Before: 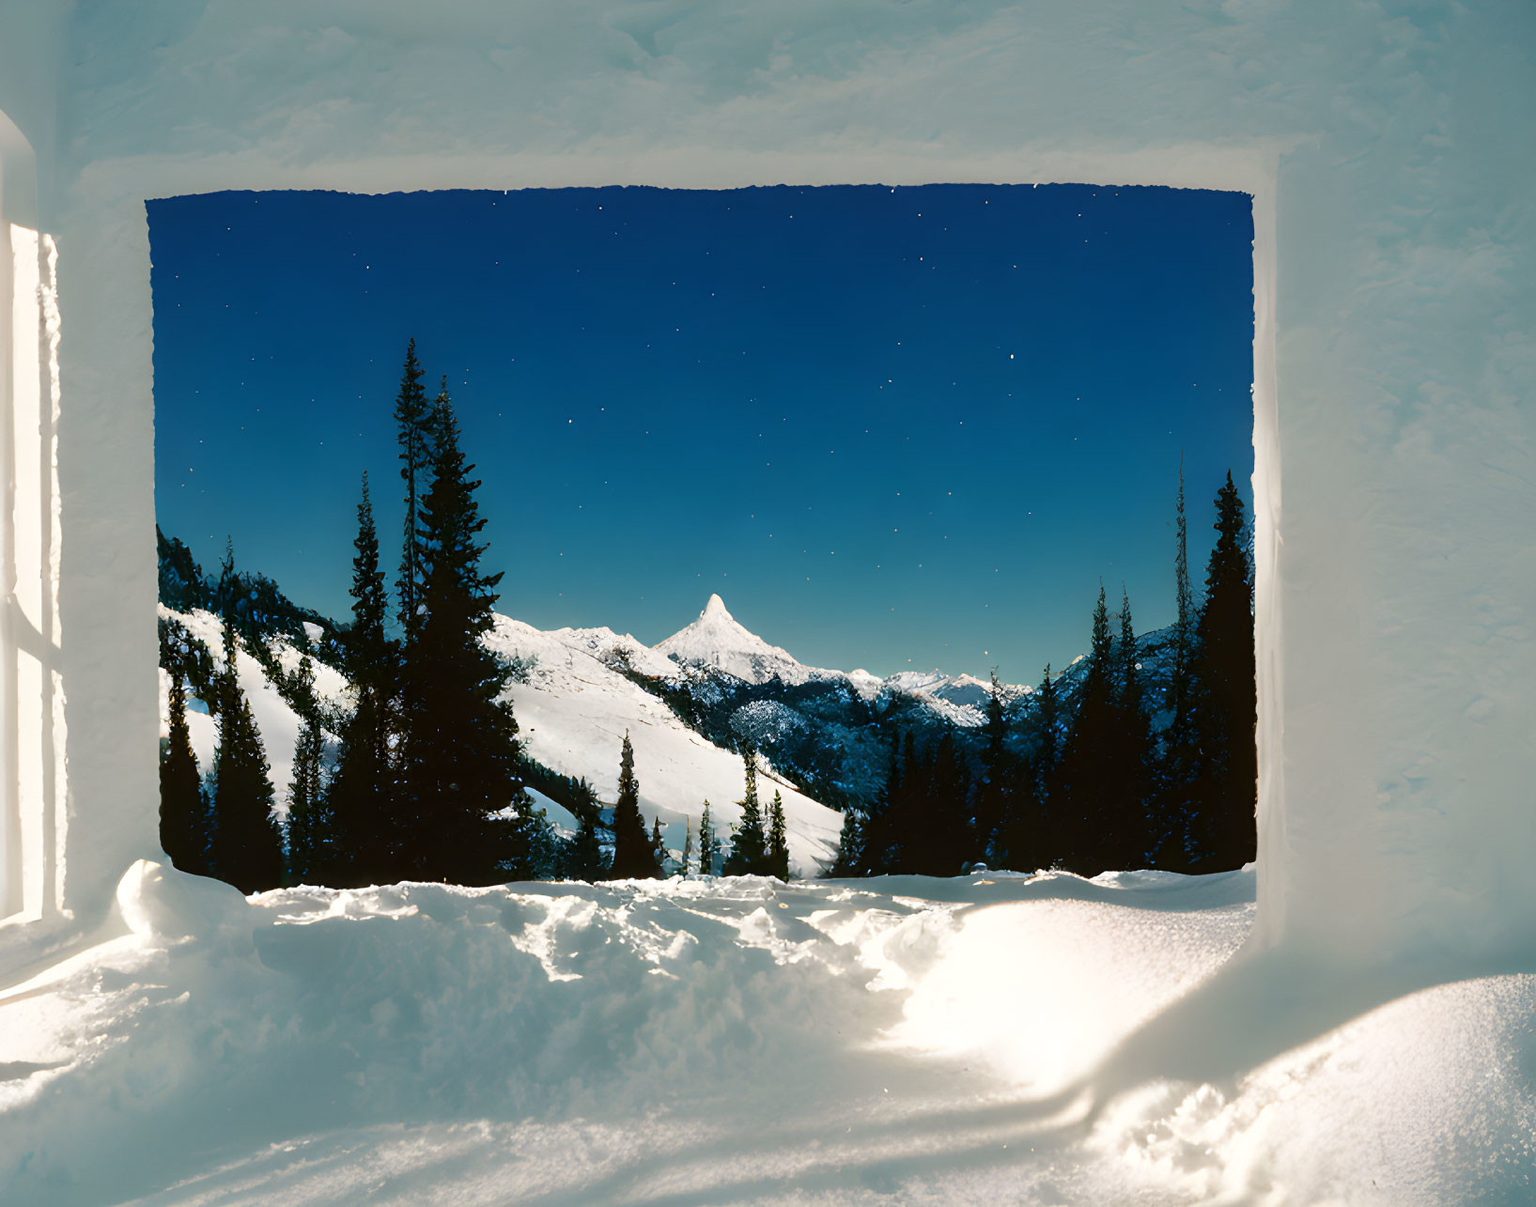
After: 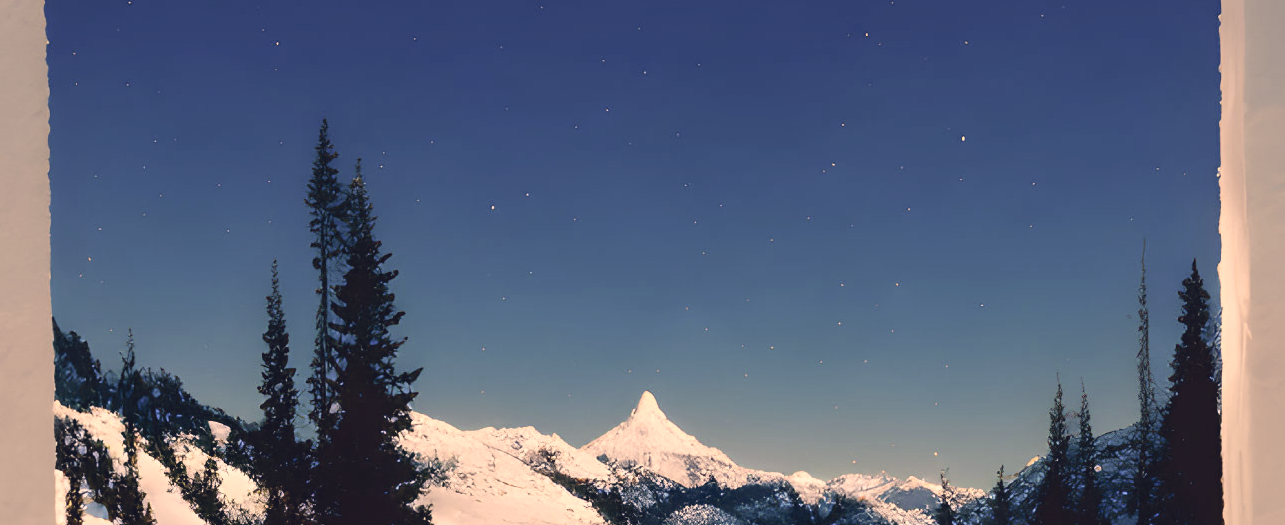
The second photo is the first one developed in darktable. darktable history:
exposure: exposure 0.291 EV, compensate highlight preservation false
color correction: highlights a* 20.25, highlights b* 26.94, shadows a* 3.4, shadows b* -17.73, saturation 0.755
contrast brightness saturation: contrast -0.107
crop: left 6.988%, top 18.799%, right 14.4%, bottom 40.307%
